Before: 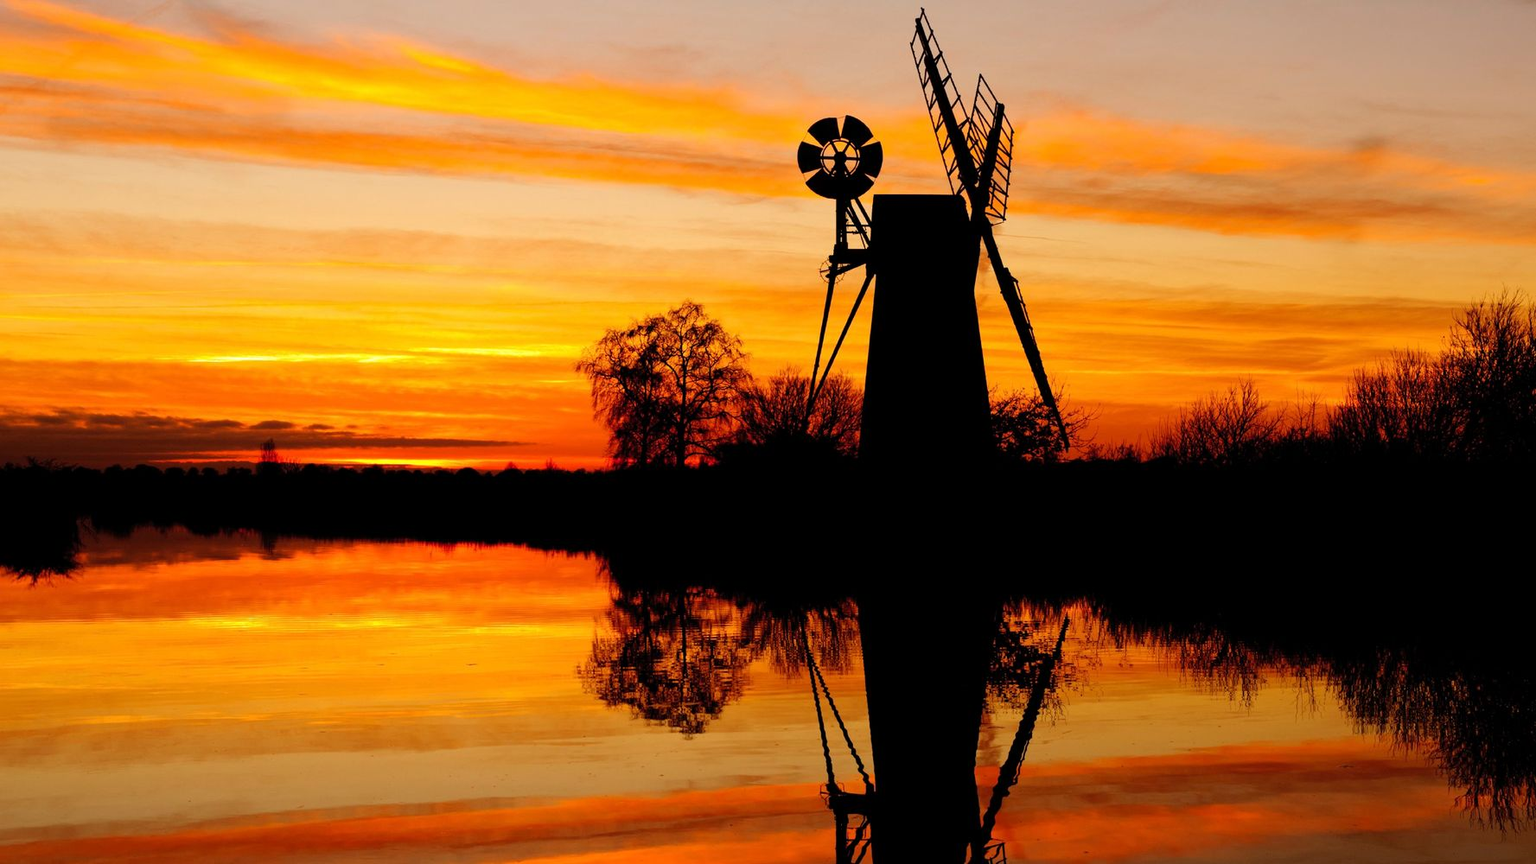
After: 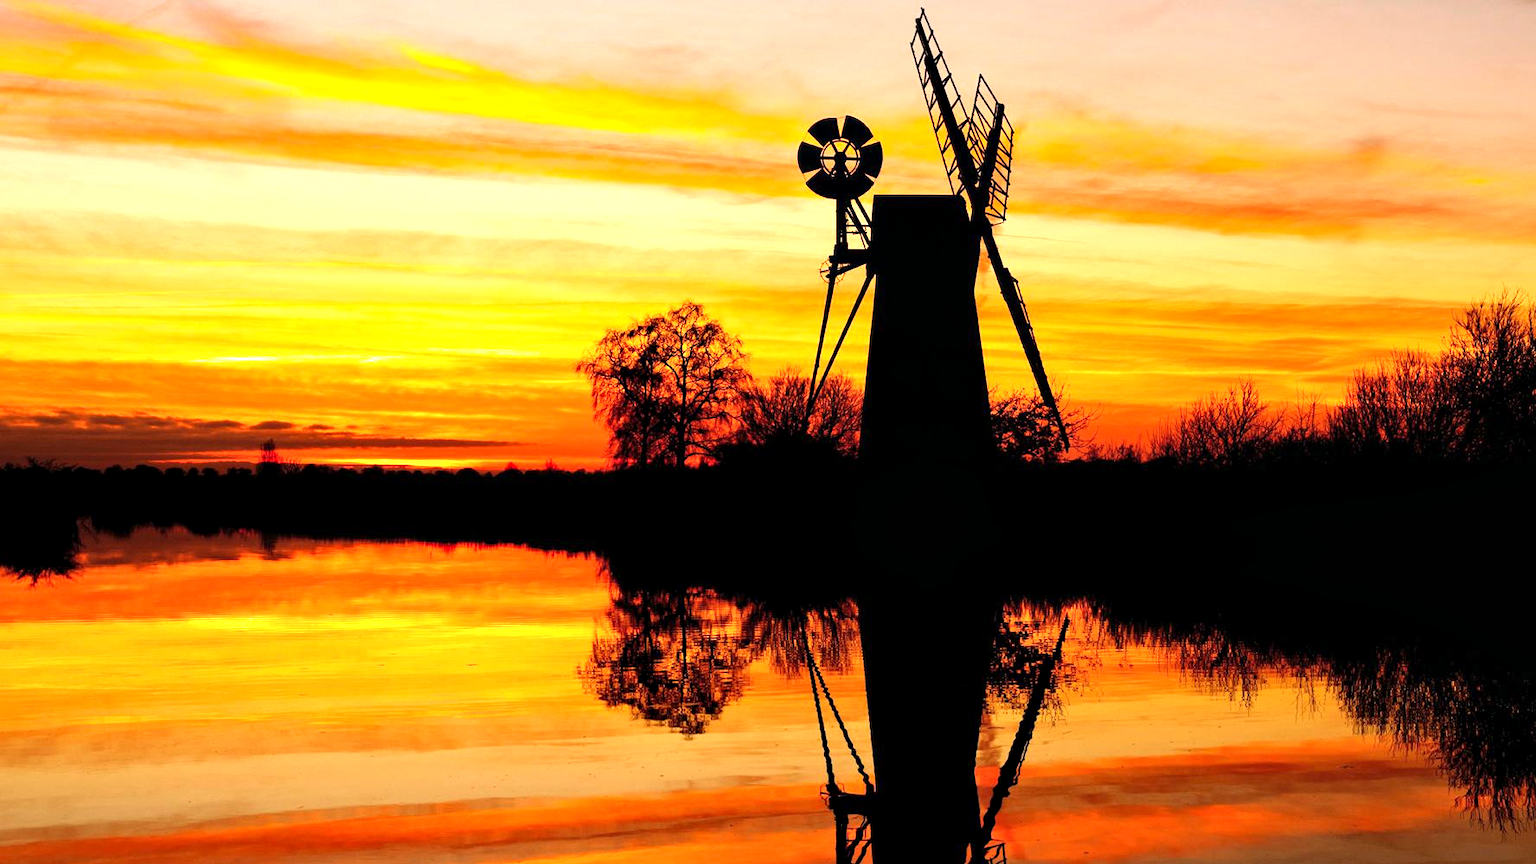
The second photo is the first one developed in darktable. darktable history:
contrast equalizer: octaves 7, y [[0.6 ×6], [0.55 ×6], [0 ×6], [0 ×6], [0 ×6]], mix 0.29
exposure: black level correction 0, exposure 0.9 EV, compensate highlight preservation false
